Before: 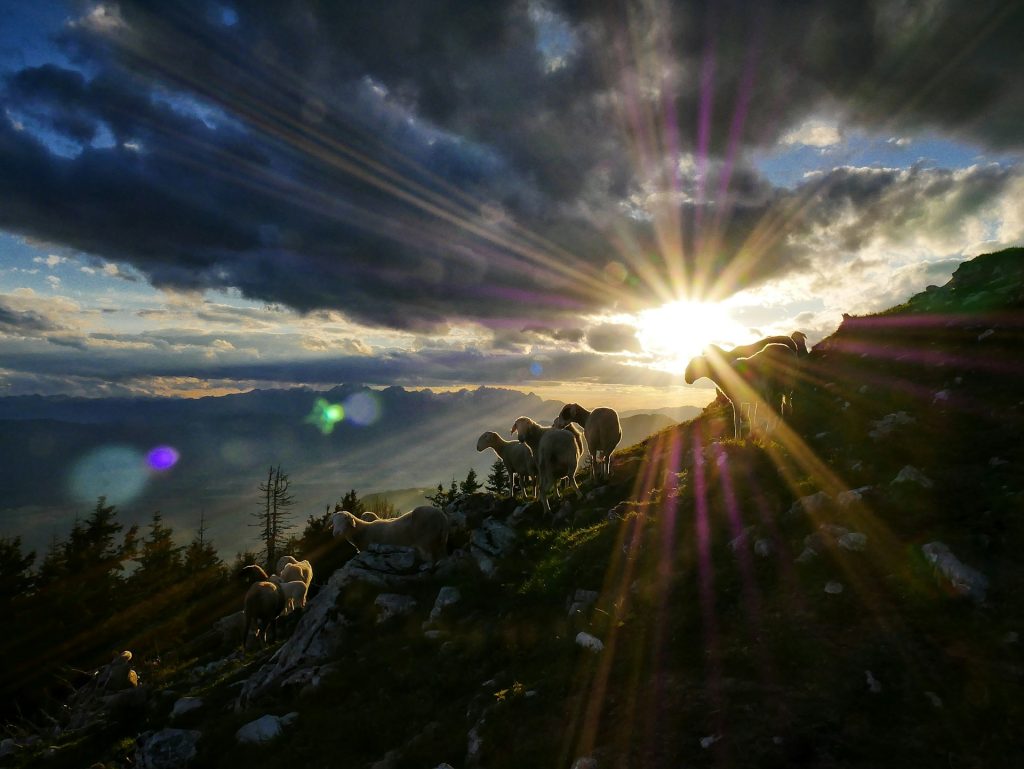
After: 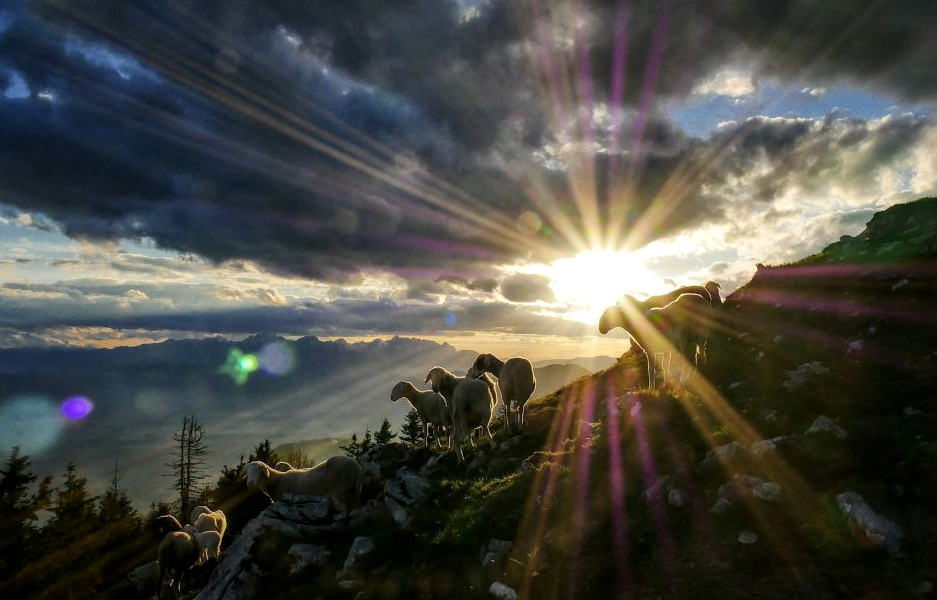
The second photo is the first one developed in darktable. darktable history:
local contrast: detail 130%
crop: left 8.416%, top 6.571%, bottom 15.379%
